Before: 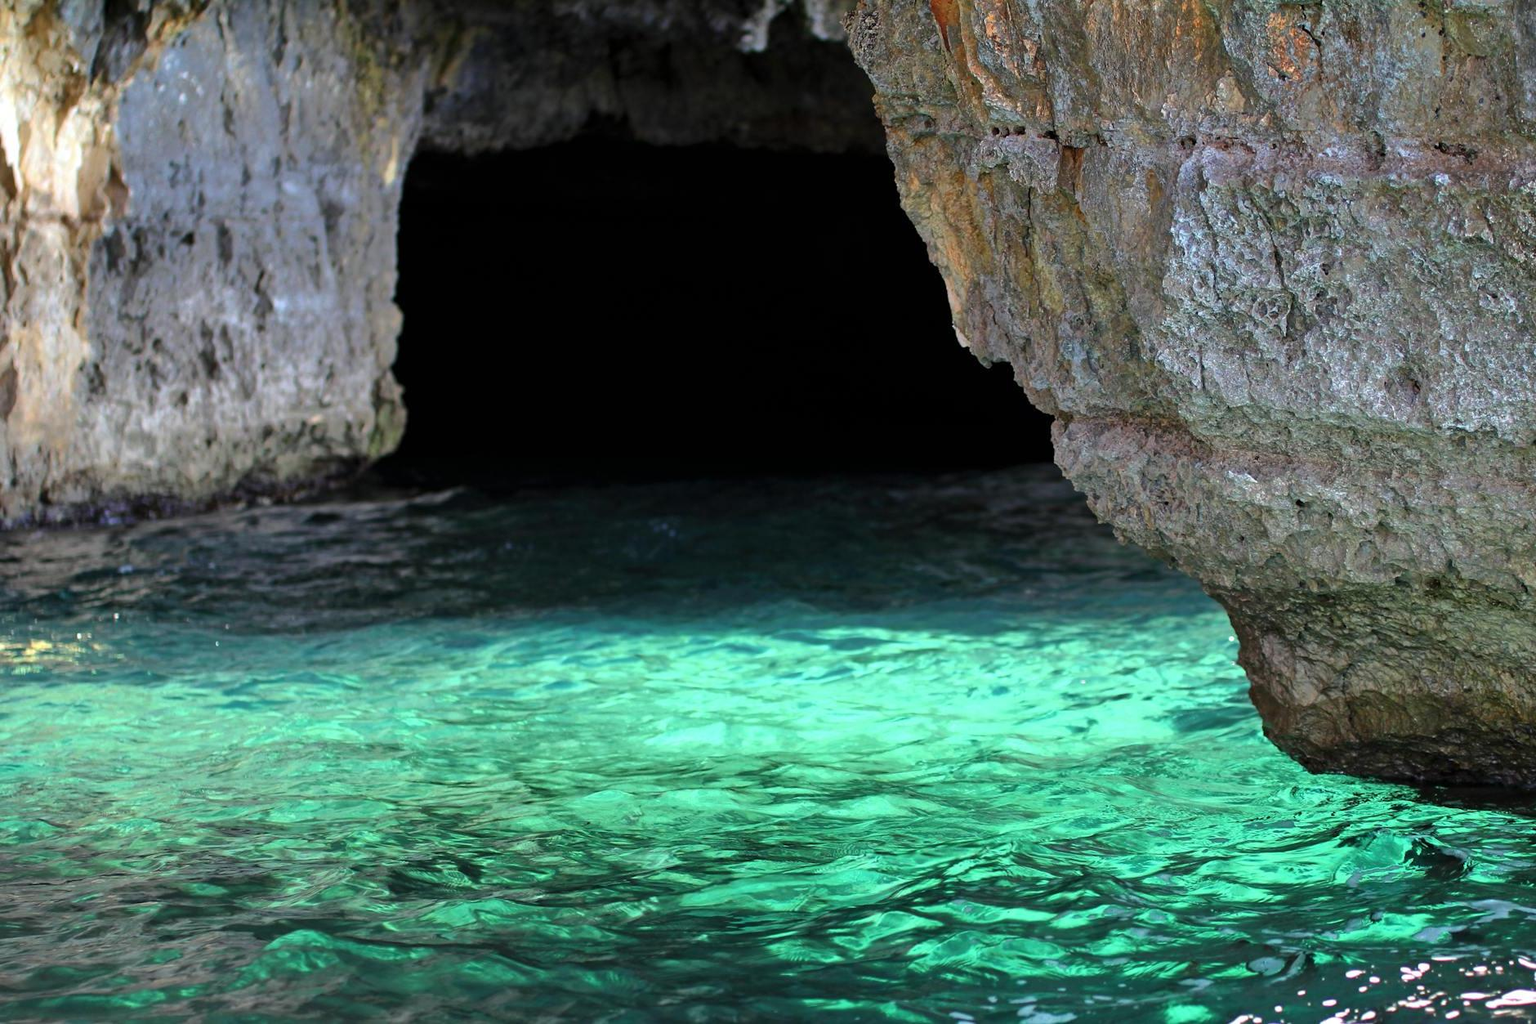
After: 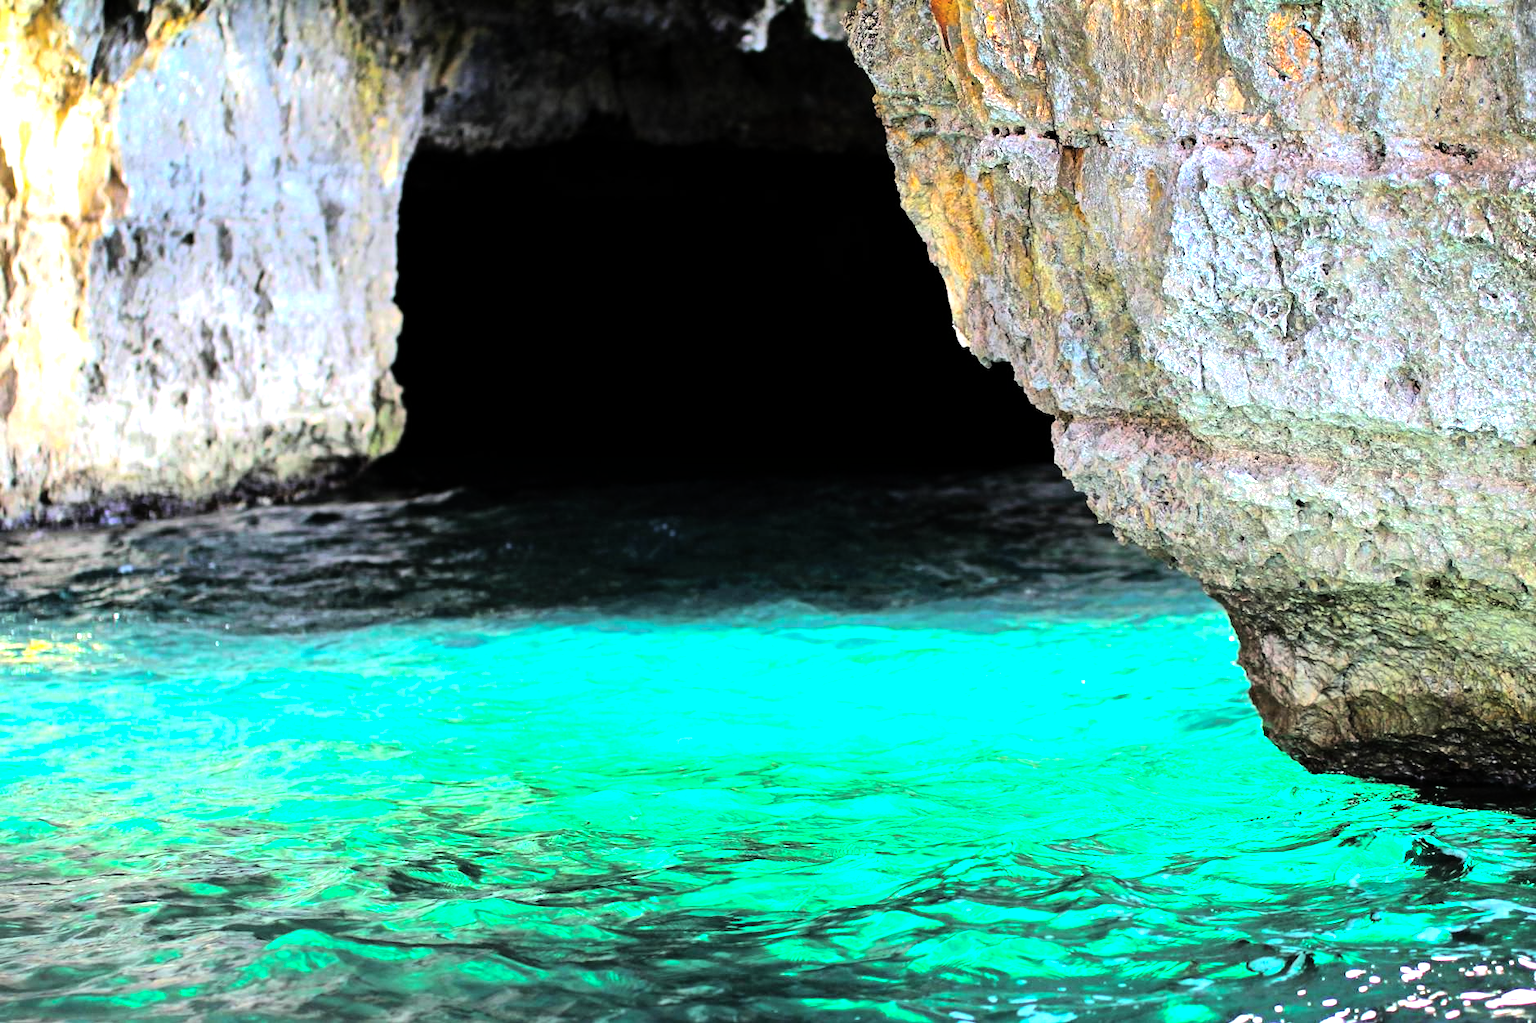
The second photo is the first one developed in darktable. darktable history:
tone curve: curves: ch0 [(0, 0) (0.55, 0.716) (0.841, 0.969)], color space Lab, independent channels, preserve colors none
tone equalizer: -8 EV -1.09 EV, -7 EV -1 EV, -6 EV -0.893 EV, -5 EV -0.564 EV, -3 EV 0.577 EV, -2 EV 0.856 EV, -1 EV 0.986 EV, +0 EV 1.05 EV
color balance rgb: linear chroma grading › global chroma -15.658%, perceptual saturation grading › global saturation 61.701%, perceptual saturation grading › highlights 20.904%, perceptual saturation grading › shadows -49.311%, global vibrance 25.042%, contrast 10.213%
